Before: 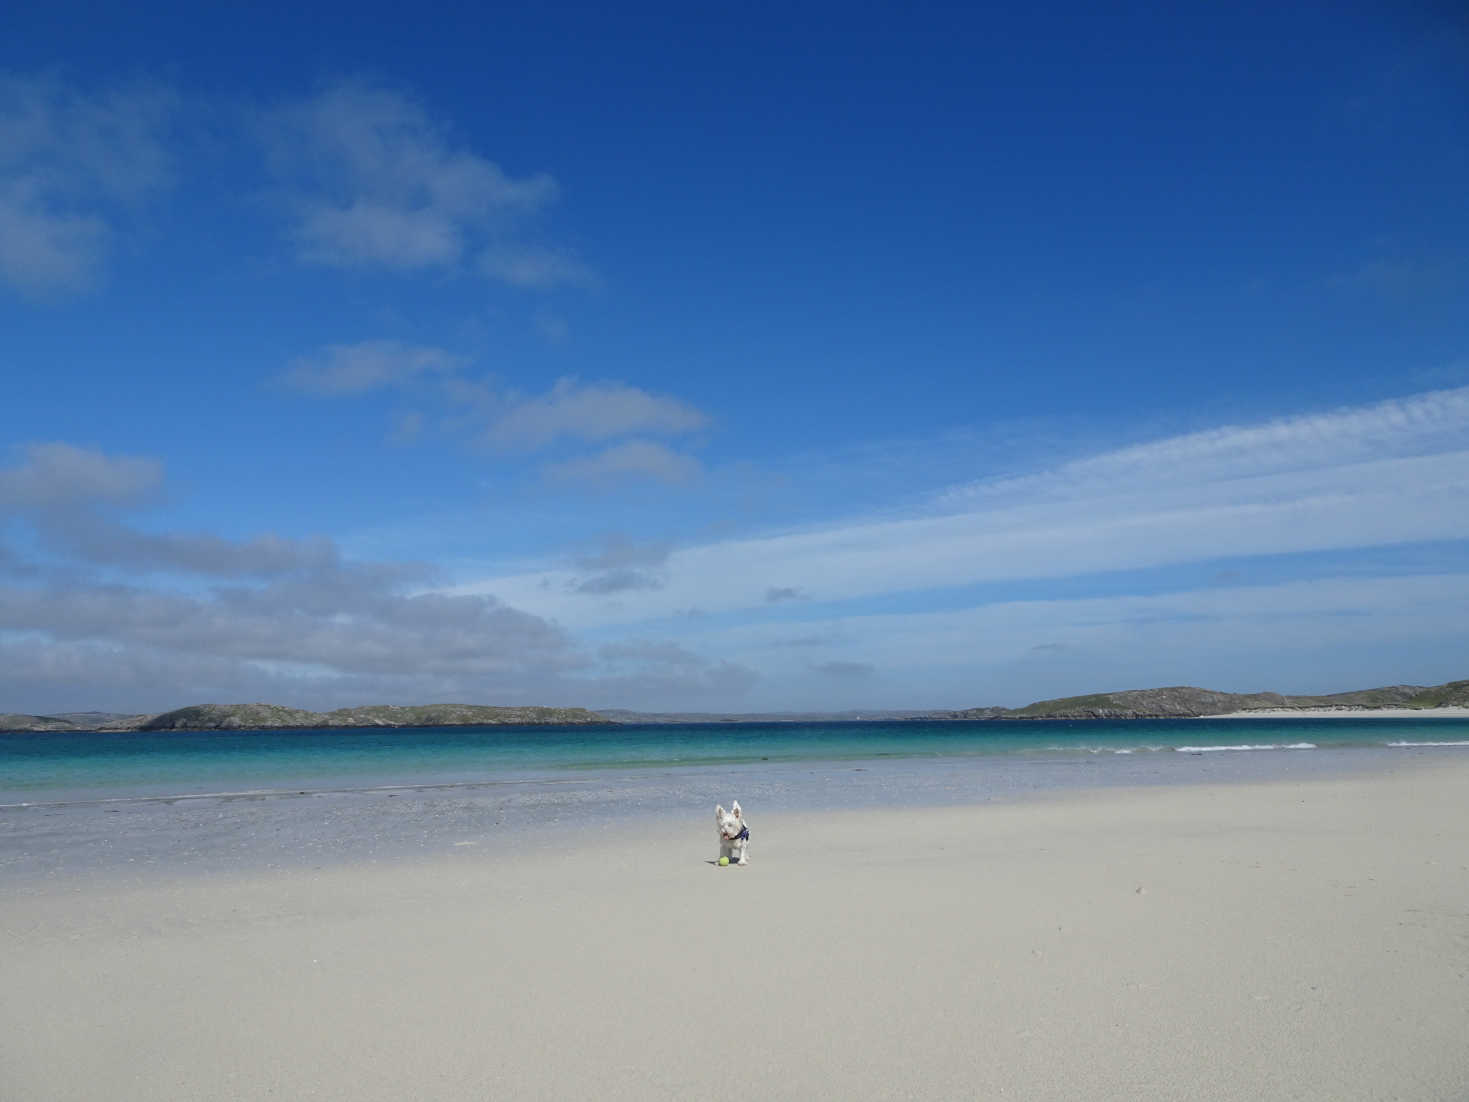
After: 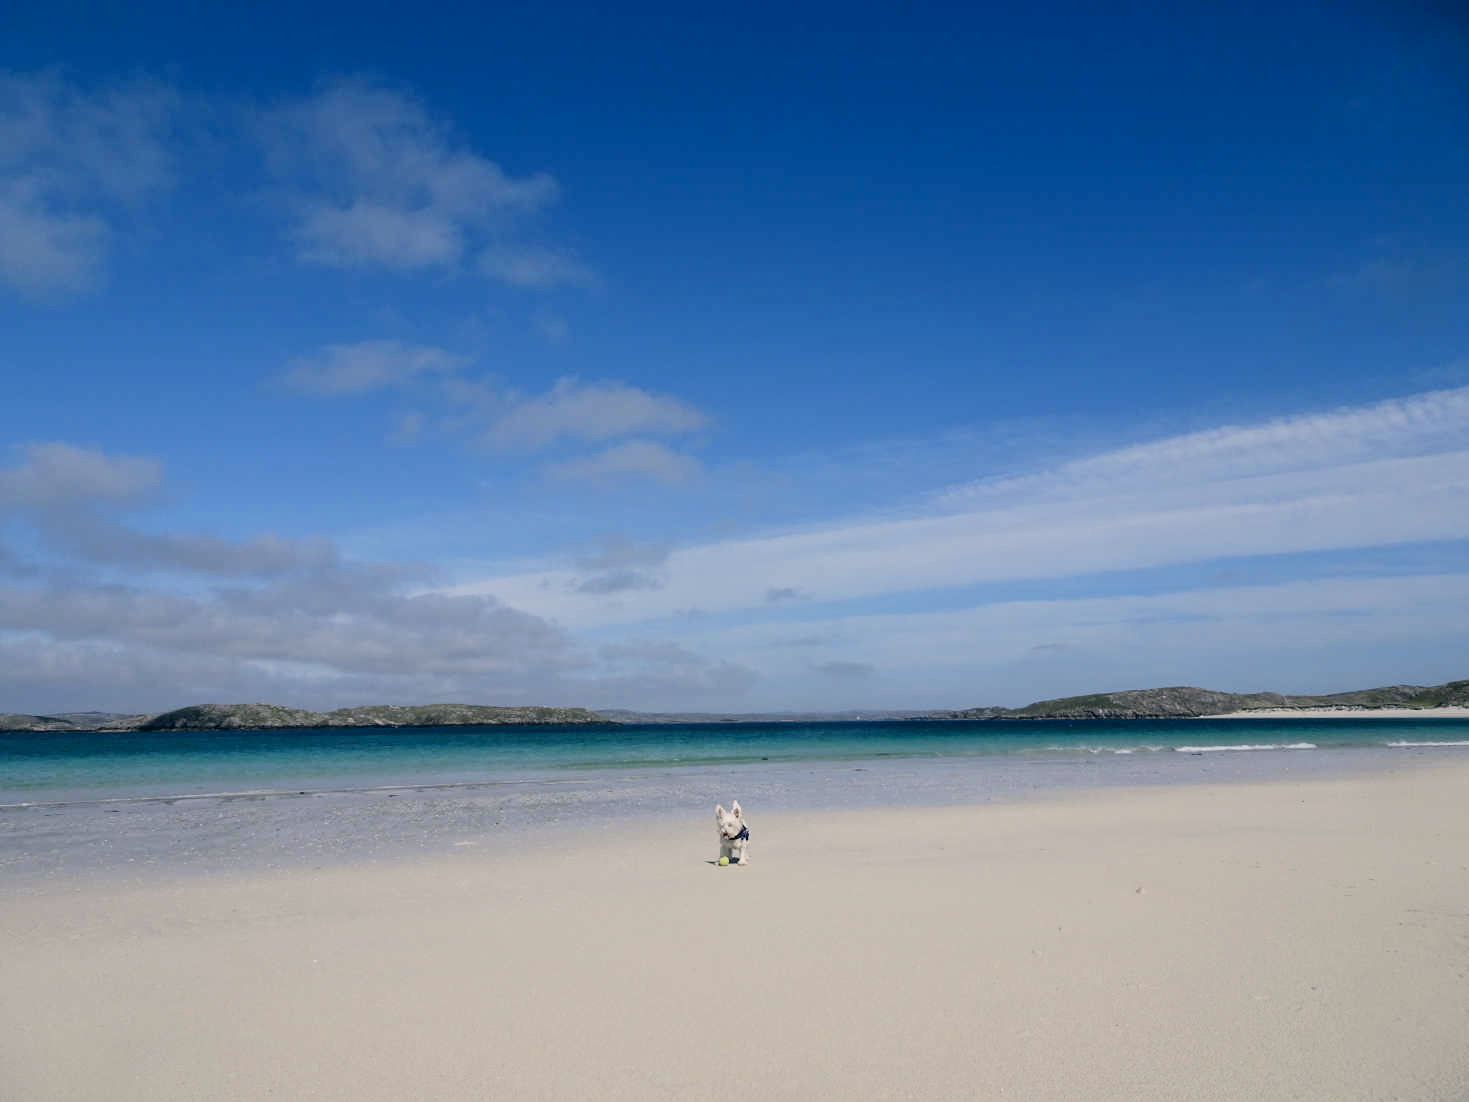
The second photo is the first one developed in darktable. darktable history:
filmic rgb: black relative exposure -8.03 EV, white relative exposure 4.06 EV, threshold 5.99 EV, hardness 4.17, contrast 1.37, enable highlight reconstruction true
color correction: highlights a* 5.36, highlights b* 5.29, shadows a* -4.5, shadows b* -4.99
